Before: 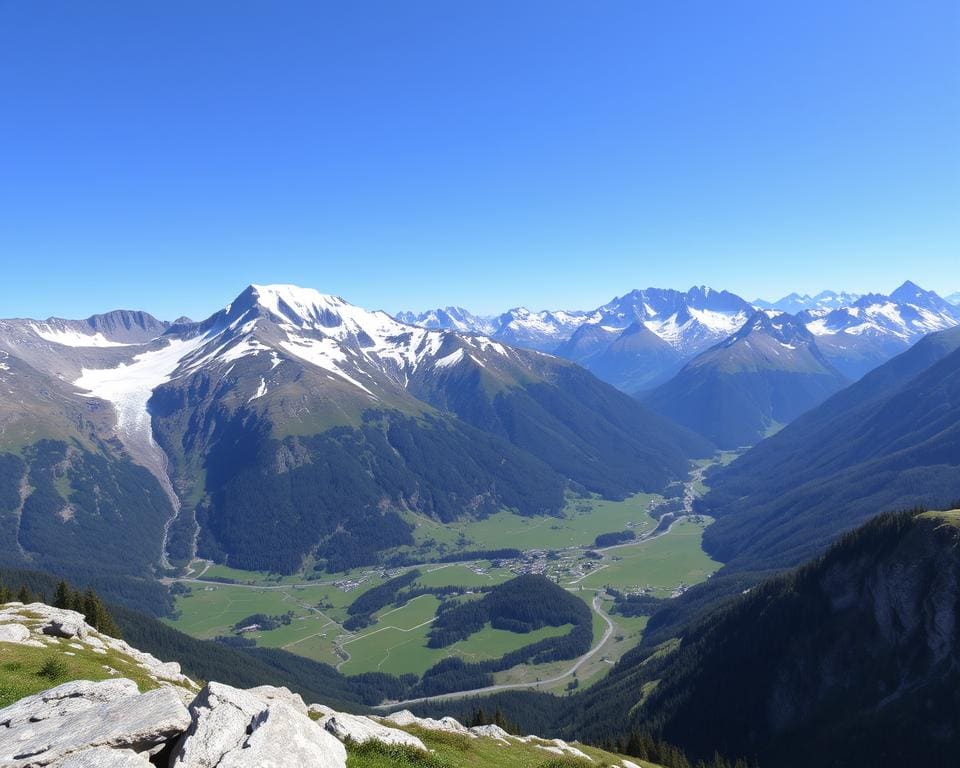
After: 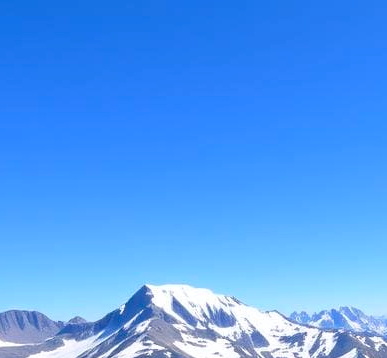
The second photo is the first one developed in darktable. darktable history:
color balance rgb: shadows lift › chroma 1.013%, shadows lift › hue 215.29°, global offset › luminance -0.285%, global offset › chroma 0.308%, global offset › hue 260.06°, perceptual saturation grading › global saturation 19.504%
local contrast: mode bilateral grid, contrast 15, coarseness 36, detail 104%, midtone range 0.2
crop and rotate: left 11.114%, top 0.054%, right 48.558%, bottom 53.265%
